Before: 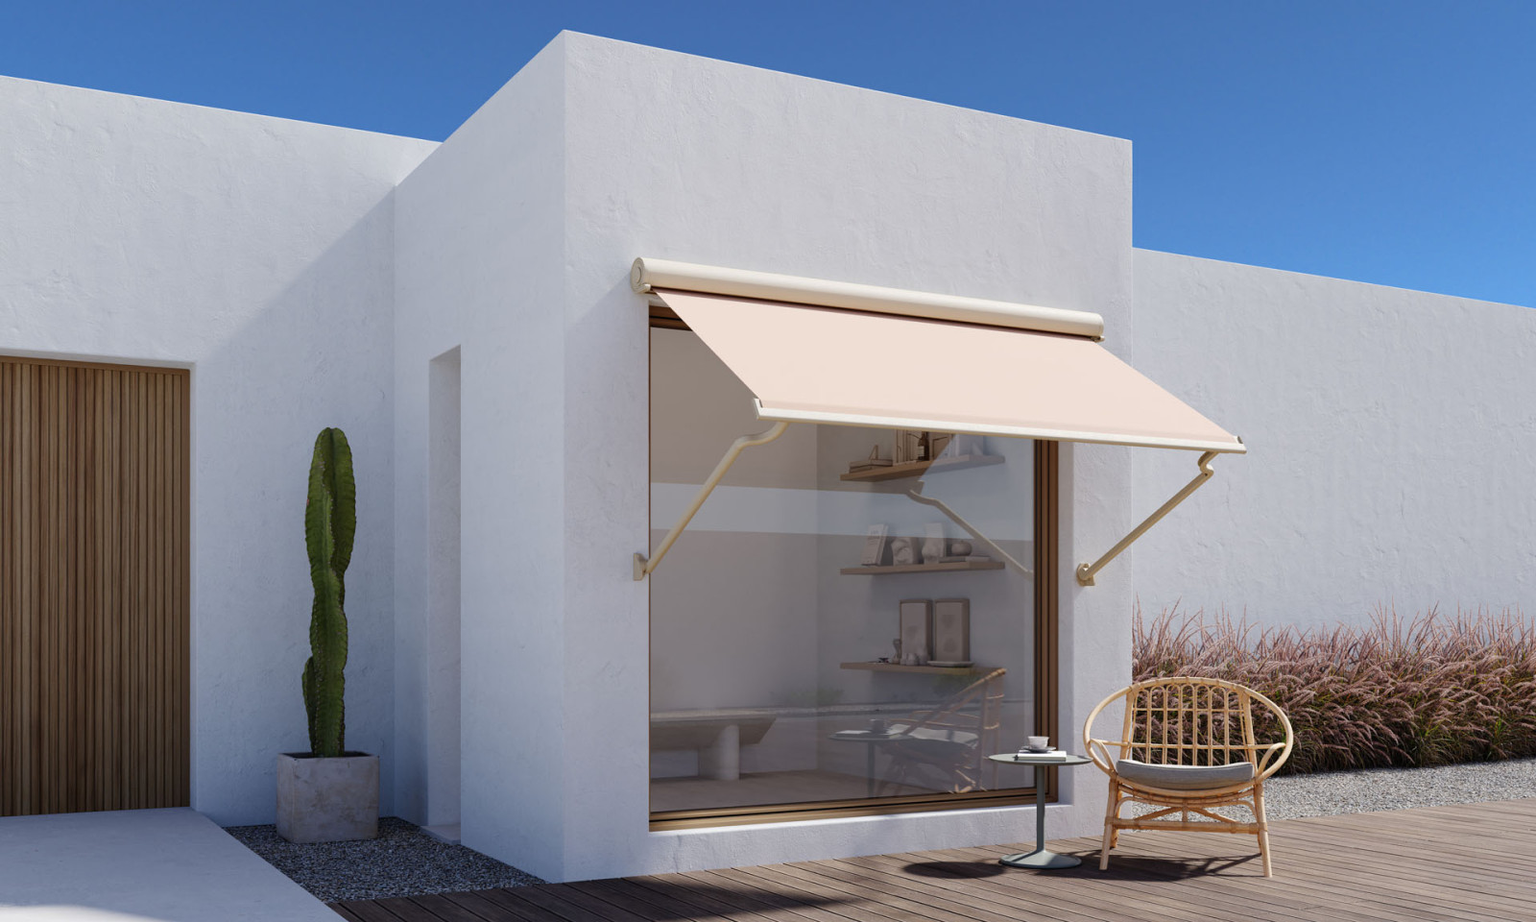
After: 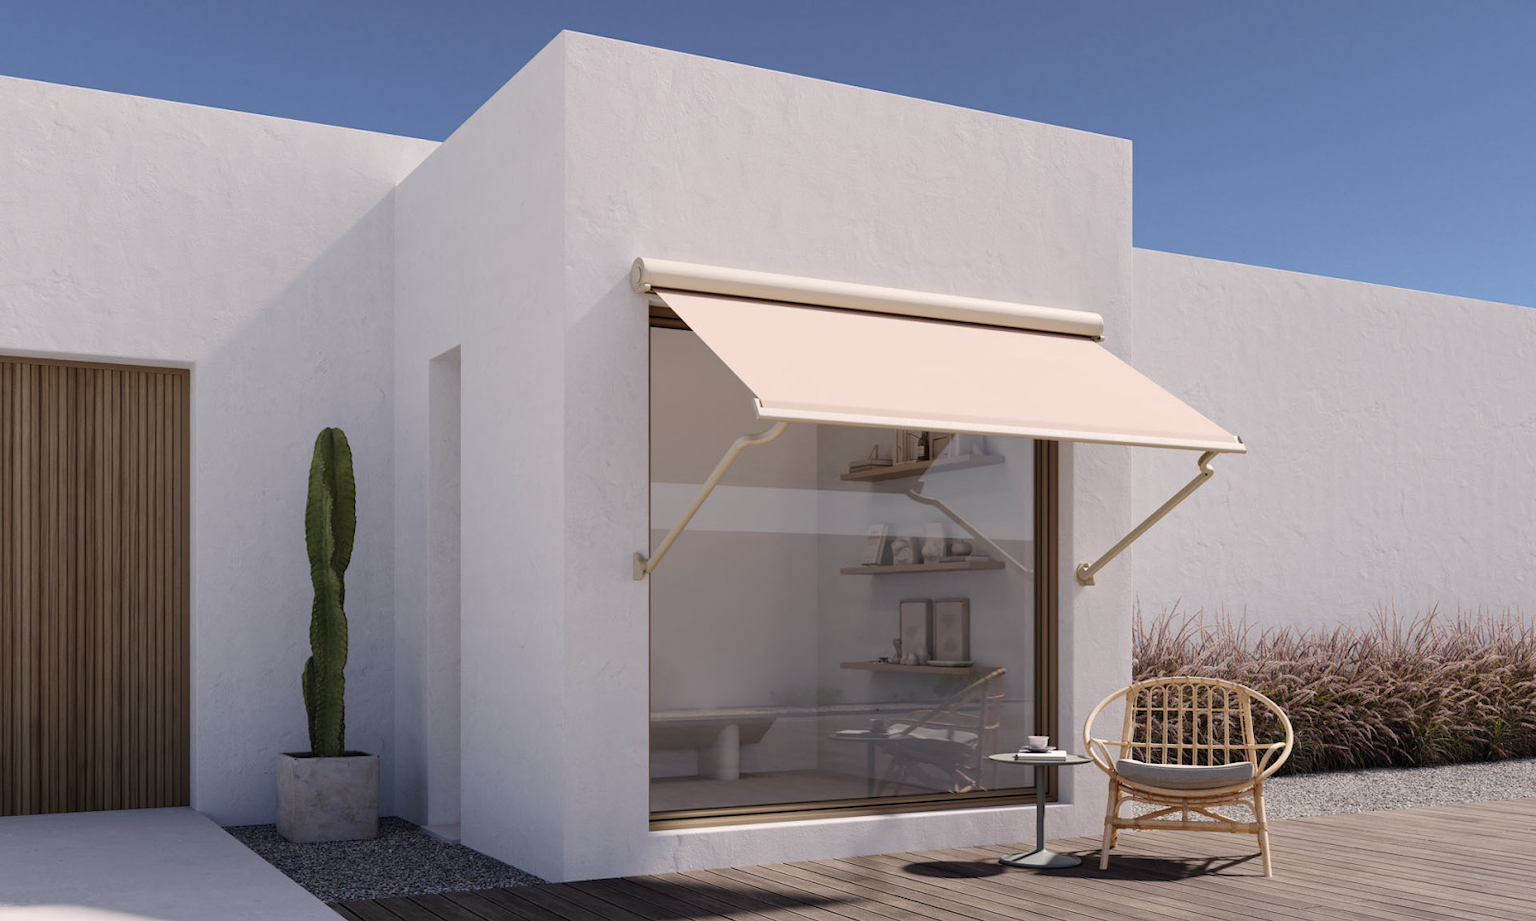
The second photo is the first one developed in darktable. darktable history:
color balance rgb: perceptual saturation grading › global saturation 10%
color correction: highlights a* 5.59, highlights b* 5.24, saturation 0.68
